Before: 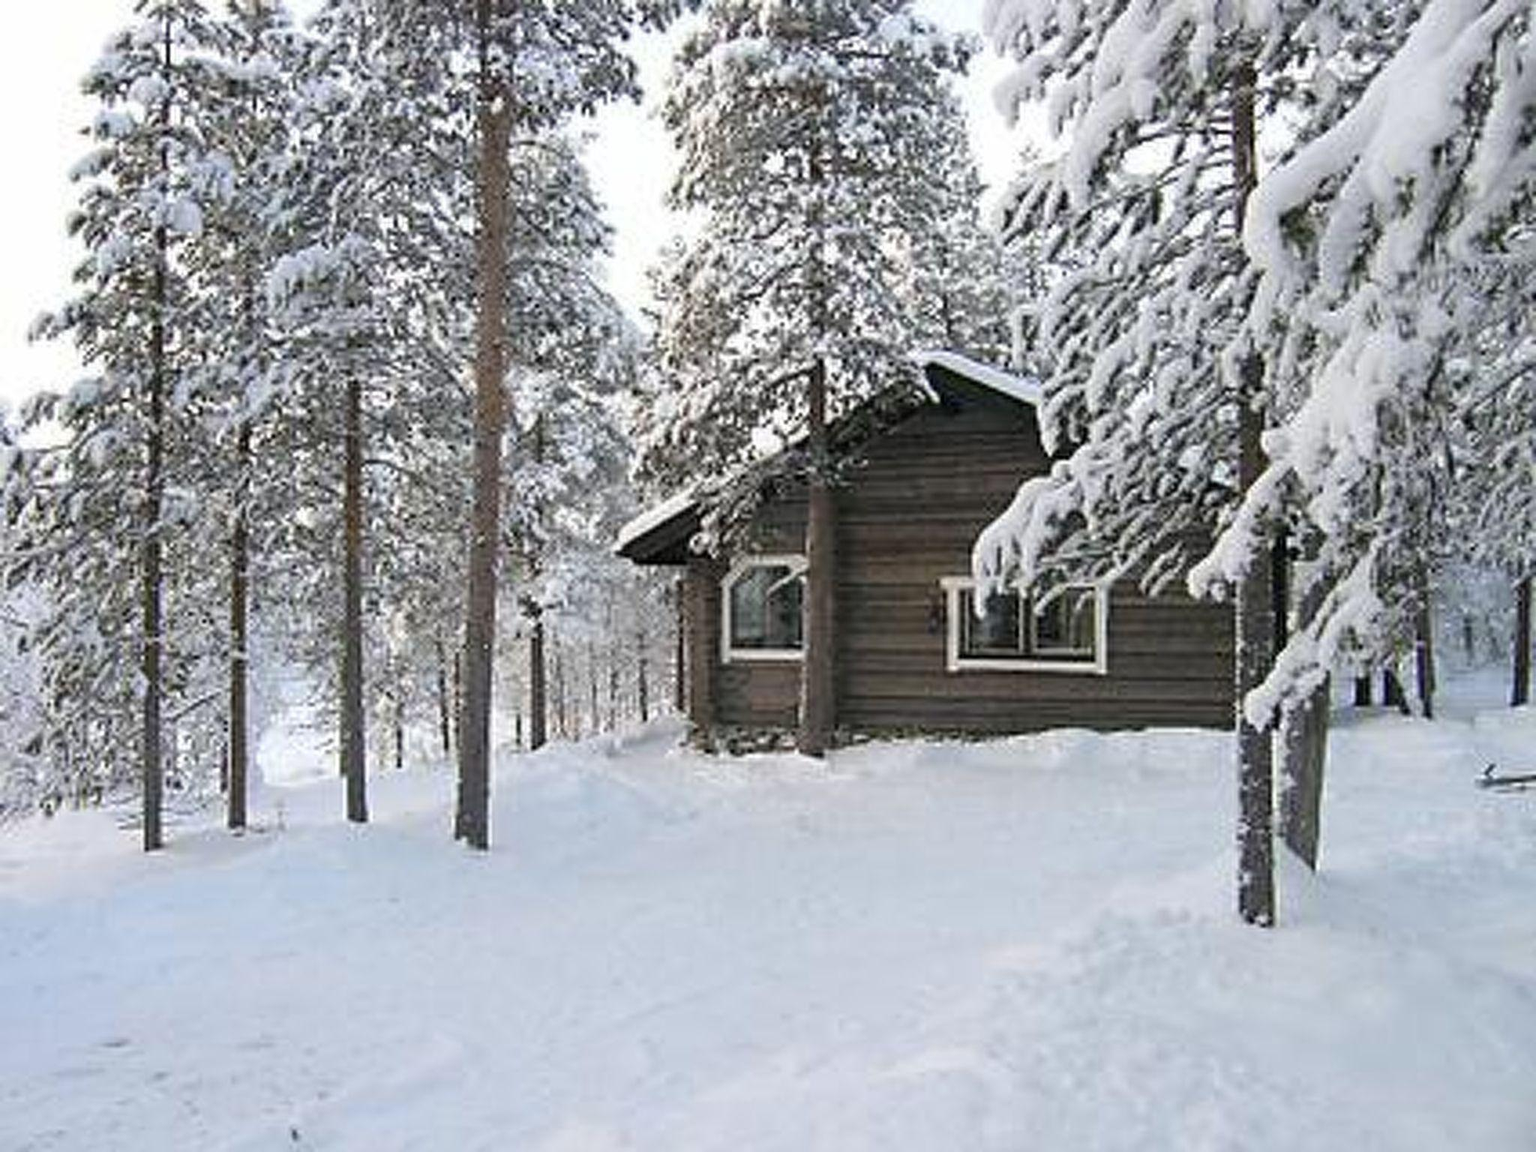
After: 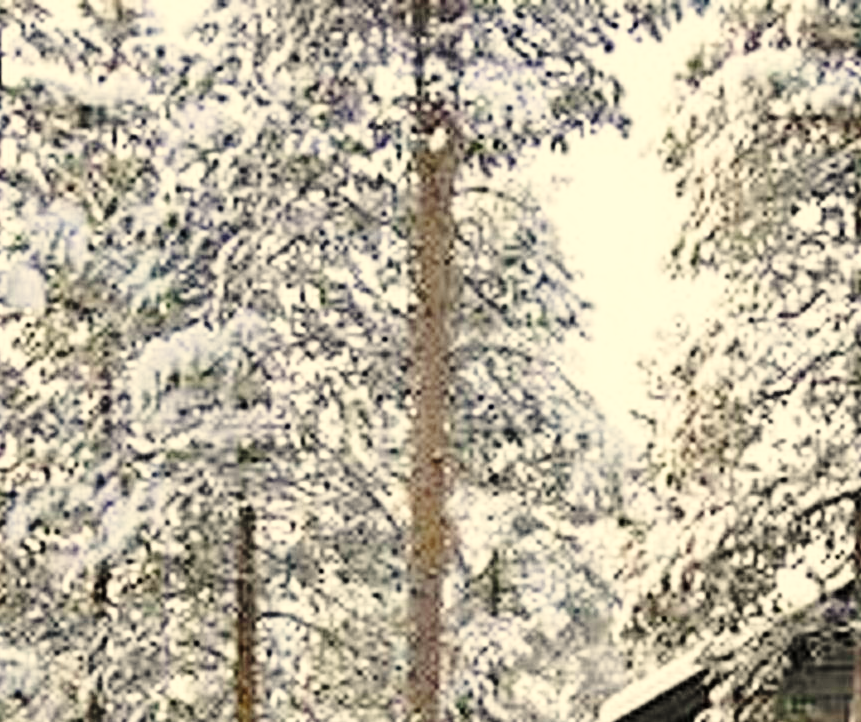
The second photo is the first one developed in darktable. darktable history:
crop and rotate: left 11.015%, top 0.115%, right 46.941%, bottom 52.865%
color correction: highlights a* 1.36, highlights b* 17.57
base curve: curves: ch0 [(0, 0) (0.028, 0.03) (0.121, 0.232) (0.46, 0.748) (0.859, 0.968) (1, 1)], preserve colors none
